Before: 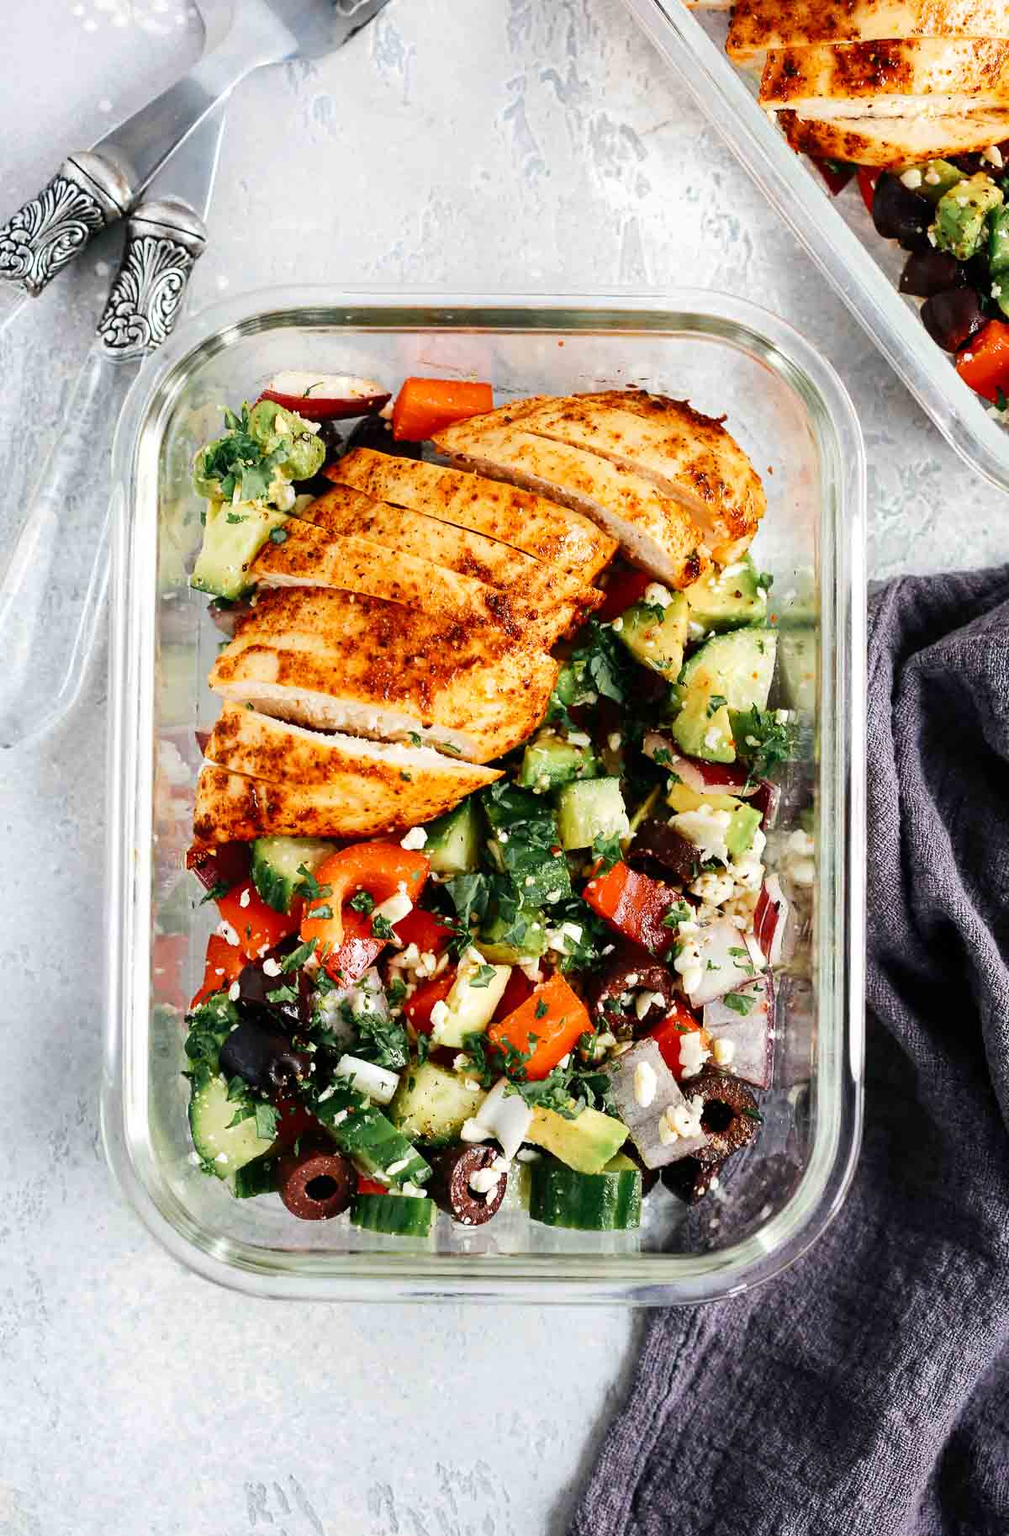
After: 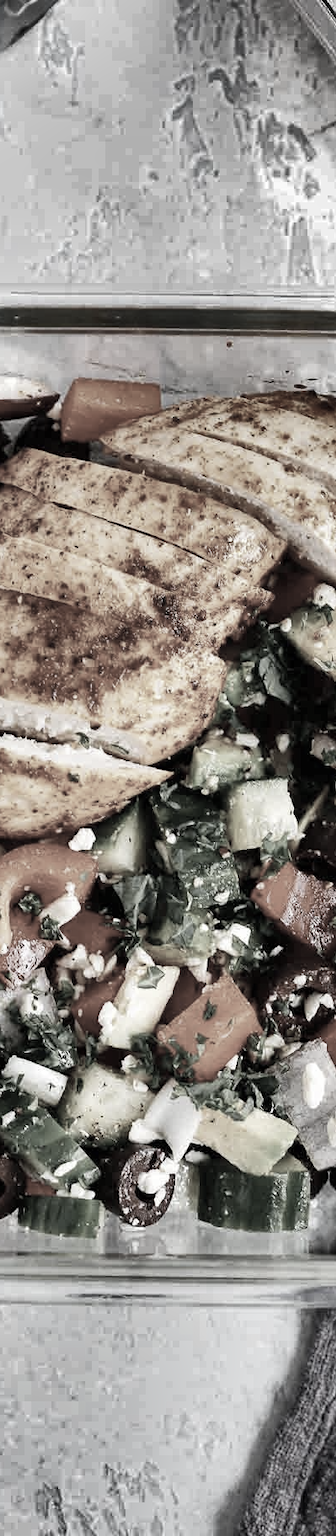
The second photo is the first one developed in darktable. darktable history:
crop: left 32.983%, right 33.672%
shadows and highlights: shadows 24.57, highlights -77.86, soften with gaussian
color correction: highlights b* -0.062, saturation 0.174
